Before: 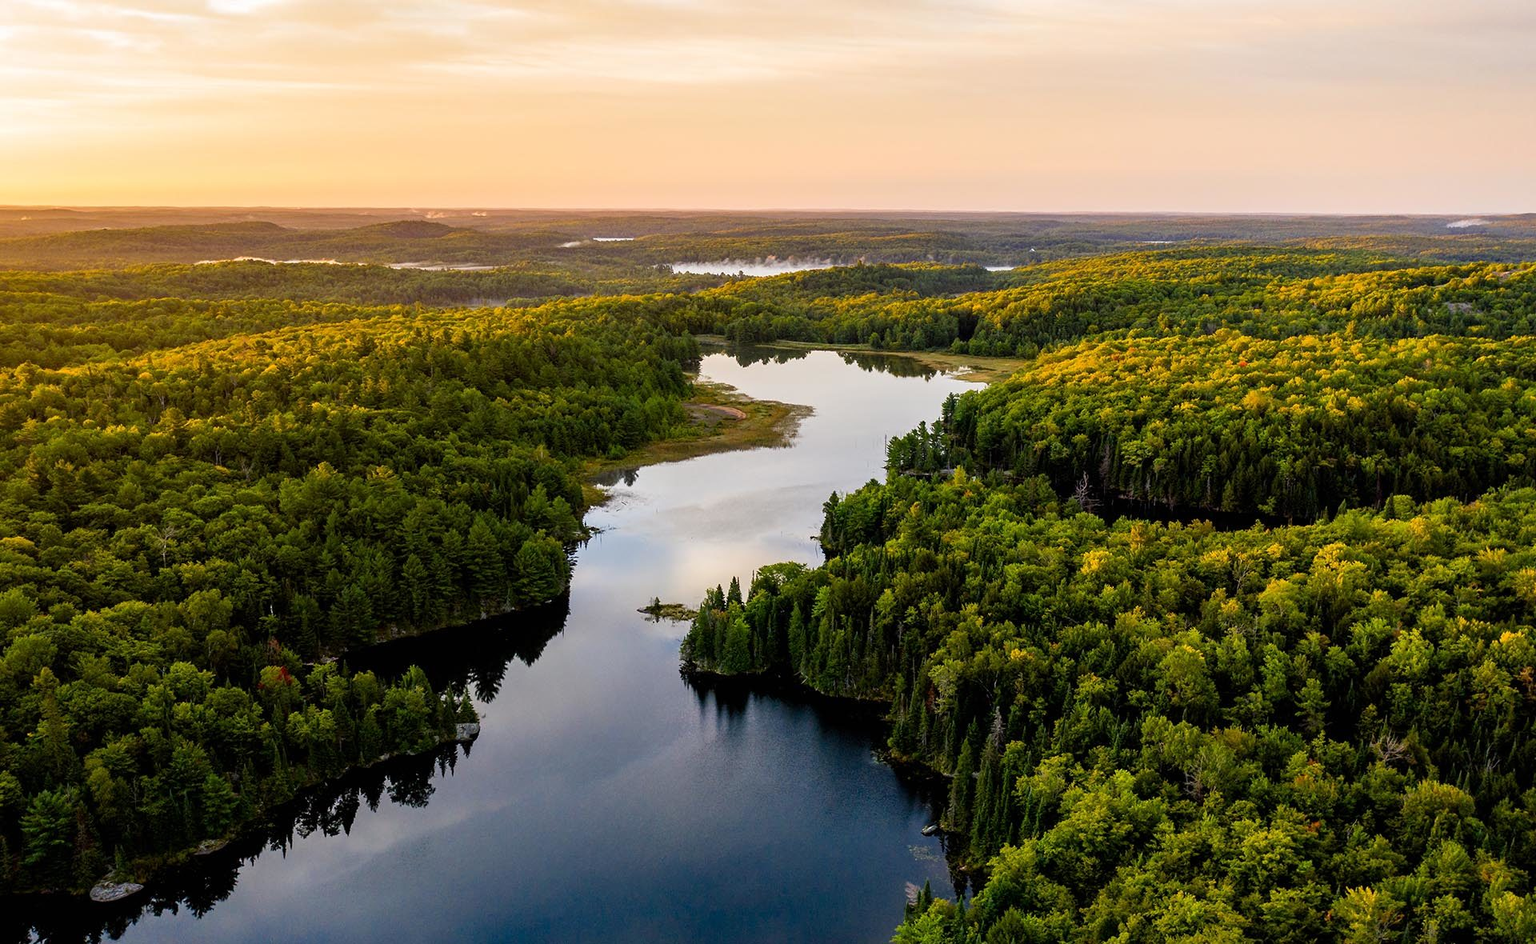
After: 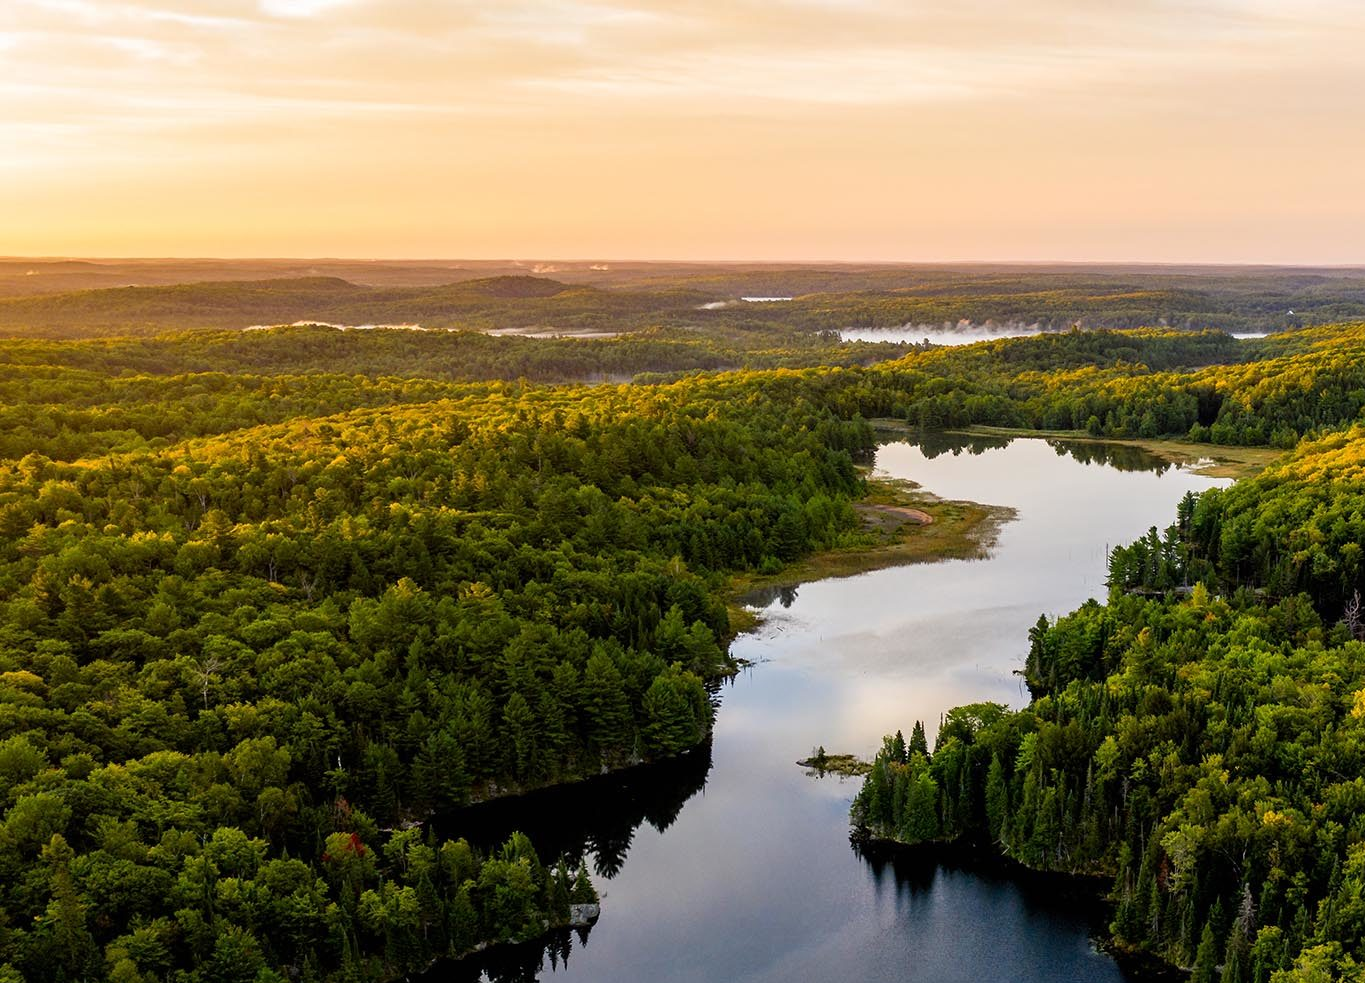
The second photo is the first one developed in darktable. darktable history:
crop: right 28.885%, bottom 16.626%
